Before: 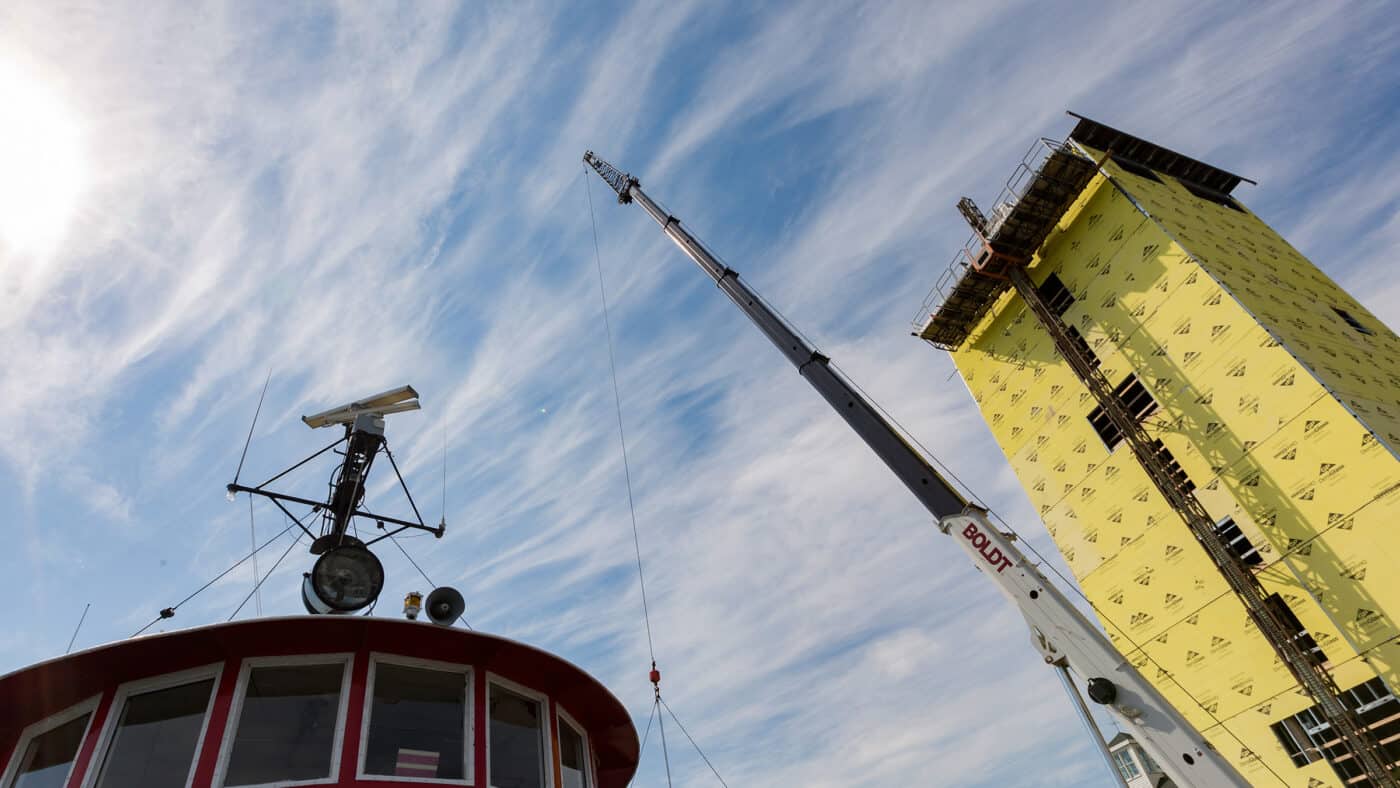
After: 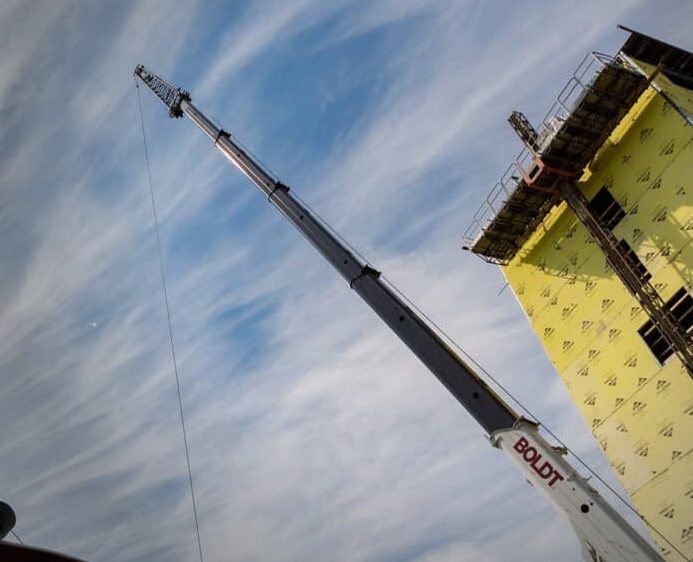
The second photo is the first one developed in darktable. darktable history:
vignetting: fall-off start 73.57%, center (0.22, -0.235)
crop: left 32.075%, top 10.976%, right 18.355%, bottom 17.596%
